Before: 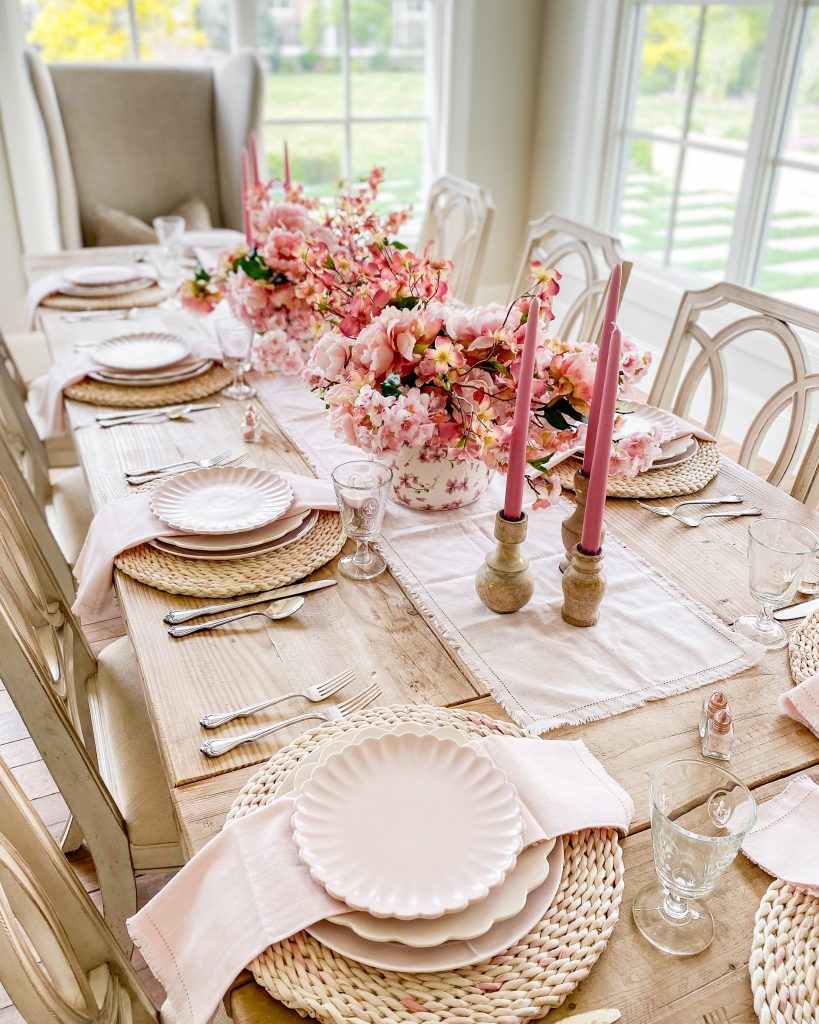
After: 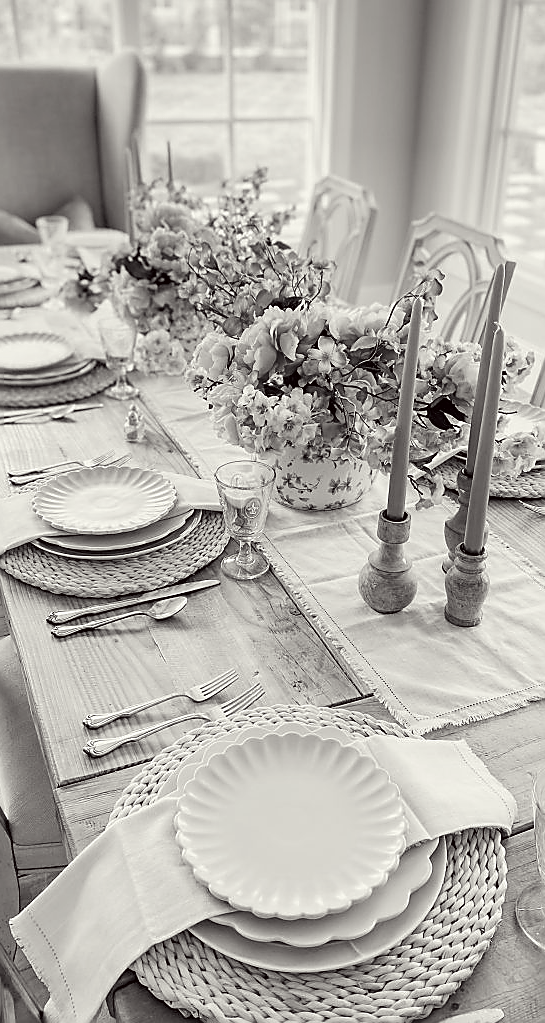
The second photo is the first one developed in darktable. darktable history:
sharpen: radius 1.353, amount 1.233, threshold 0.684
color correction: highlights a* -1, highlights b* 4.64, shadows a* 3.57
exposure: compensate highlight preservation false
crop and rotate: left 14.398%, right 18.989%
color balance rgb: power › hue 312.25°, perceptual saturation grading › global saturation 29.799%
color calibration: output gray [0.21, 0.42, 0.37, 0], illuminant same as pipeline (D50), adaptation XYZ, x 0.346, y 0.358, temperature 5013.15 K
